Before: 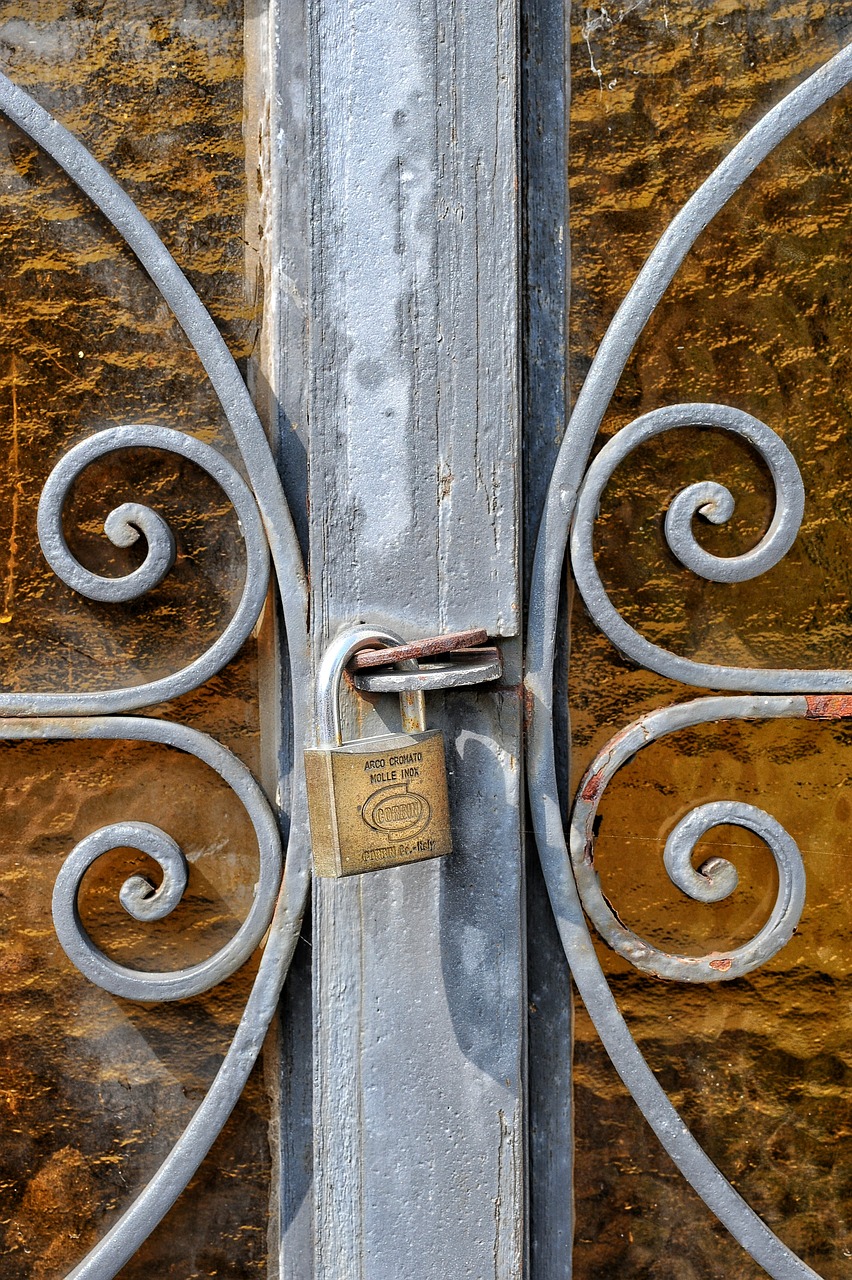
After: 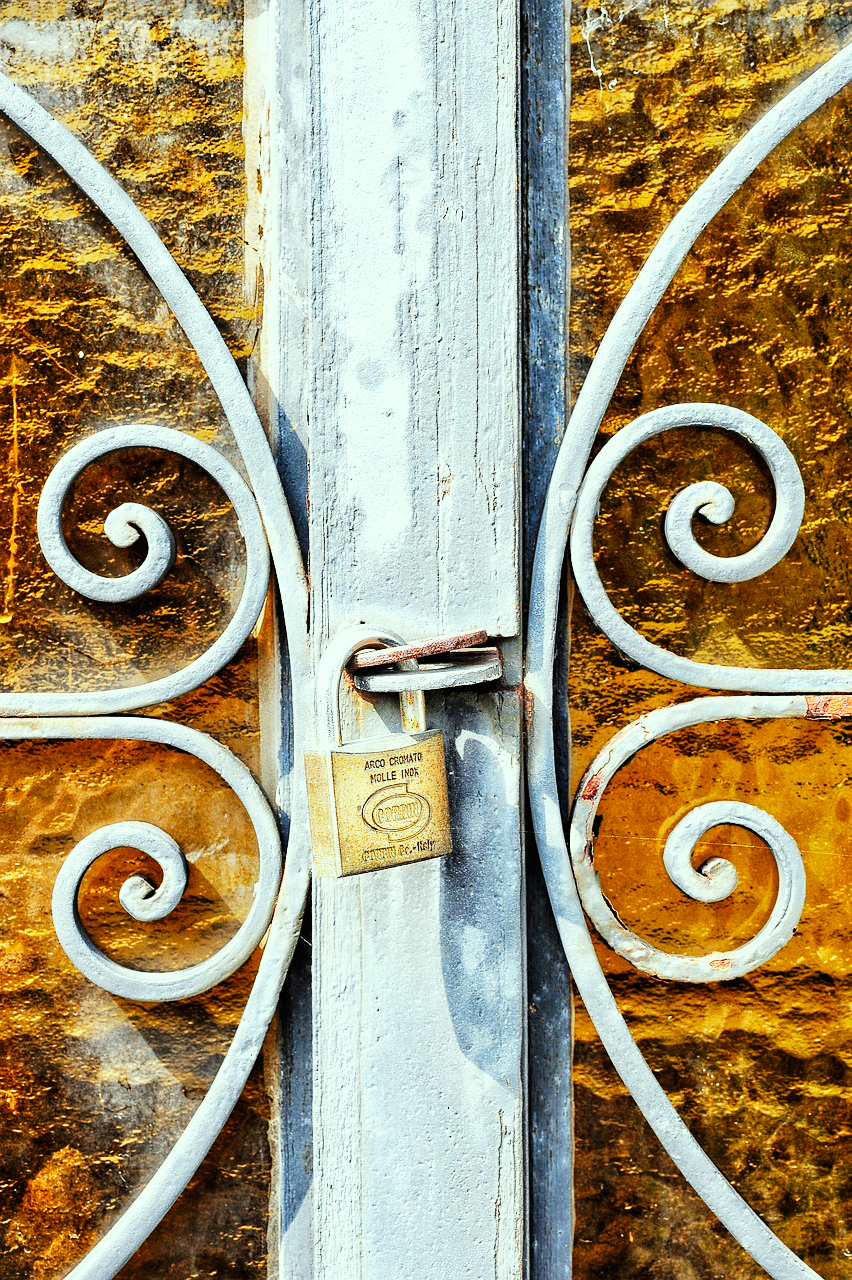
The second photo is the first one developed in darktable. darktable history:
base curve: curves: ch0 [(0, 0) (0.007, 0.004) (0.027, 0.03) (0.046, 0.07) (0.207, 0.54) (0.442, 0.872) (0.673, 0.972) (1, 1)], preserve colors none
color correction: highlights a* -8, highlights b* 3.1
